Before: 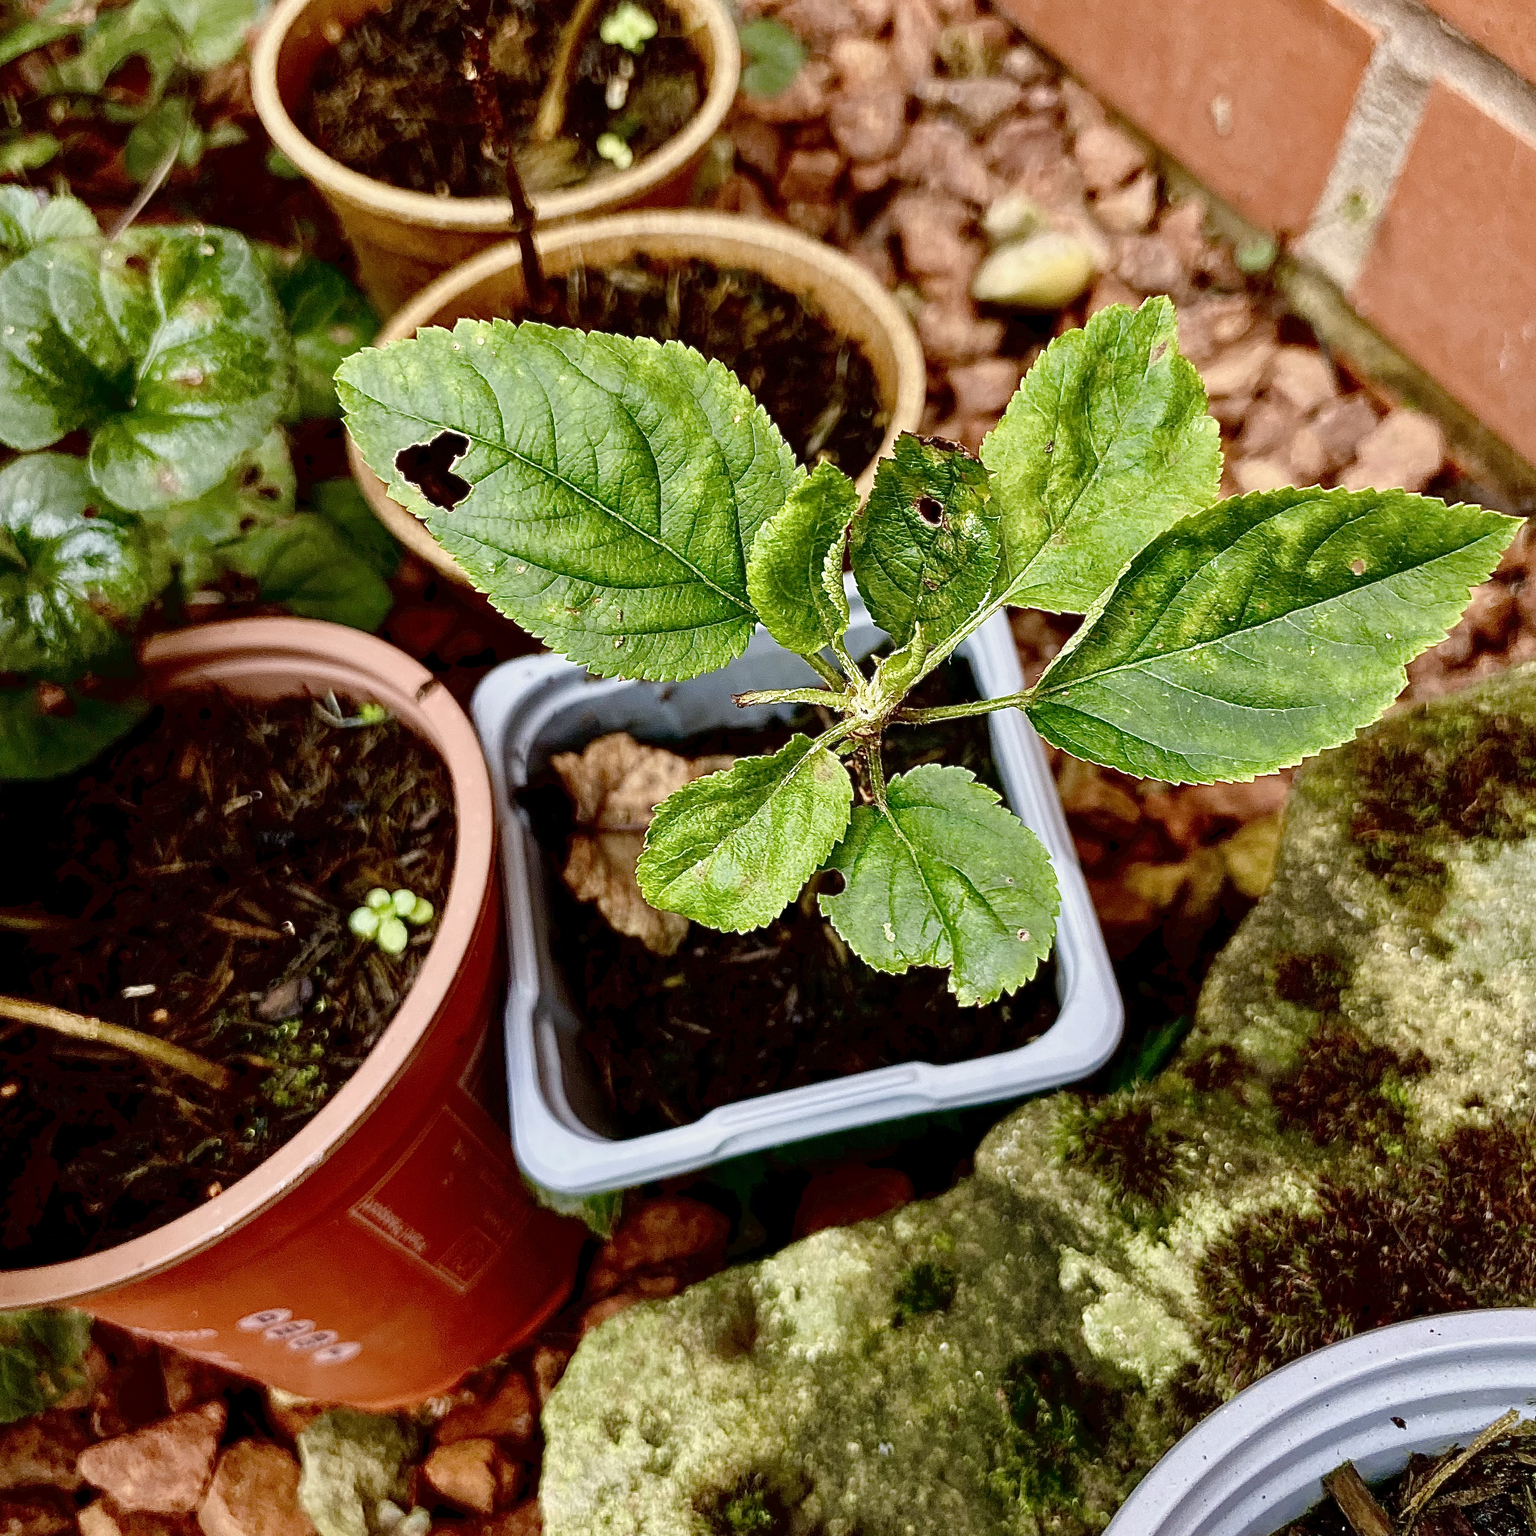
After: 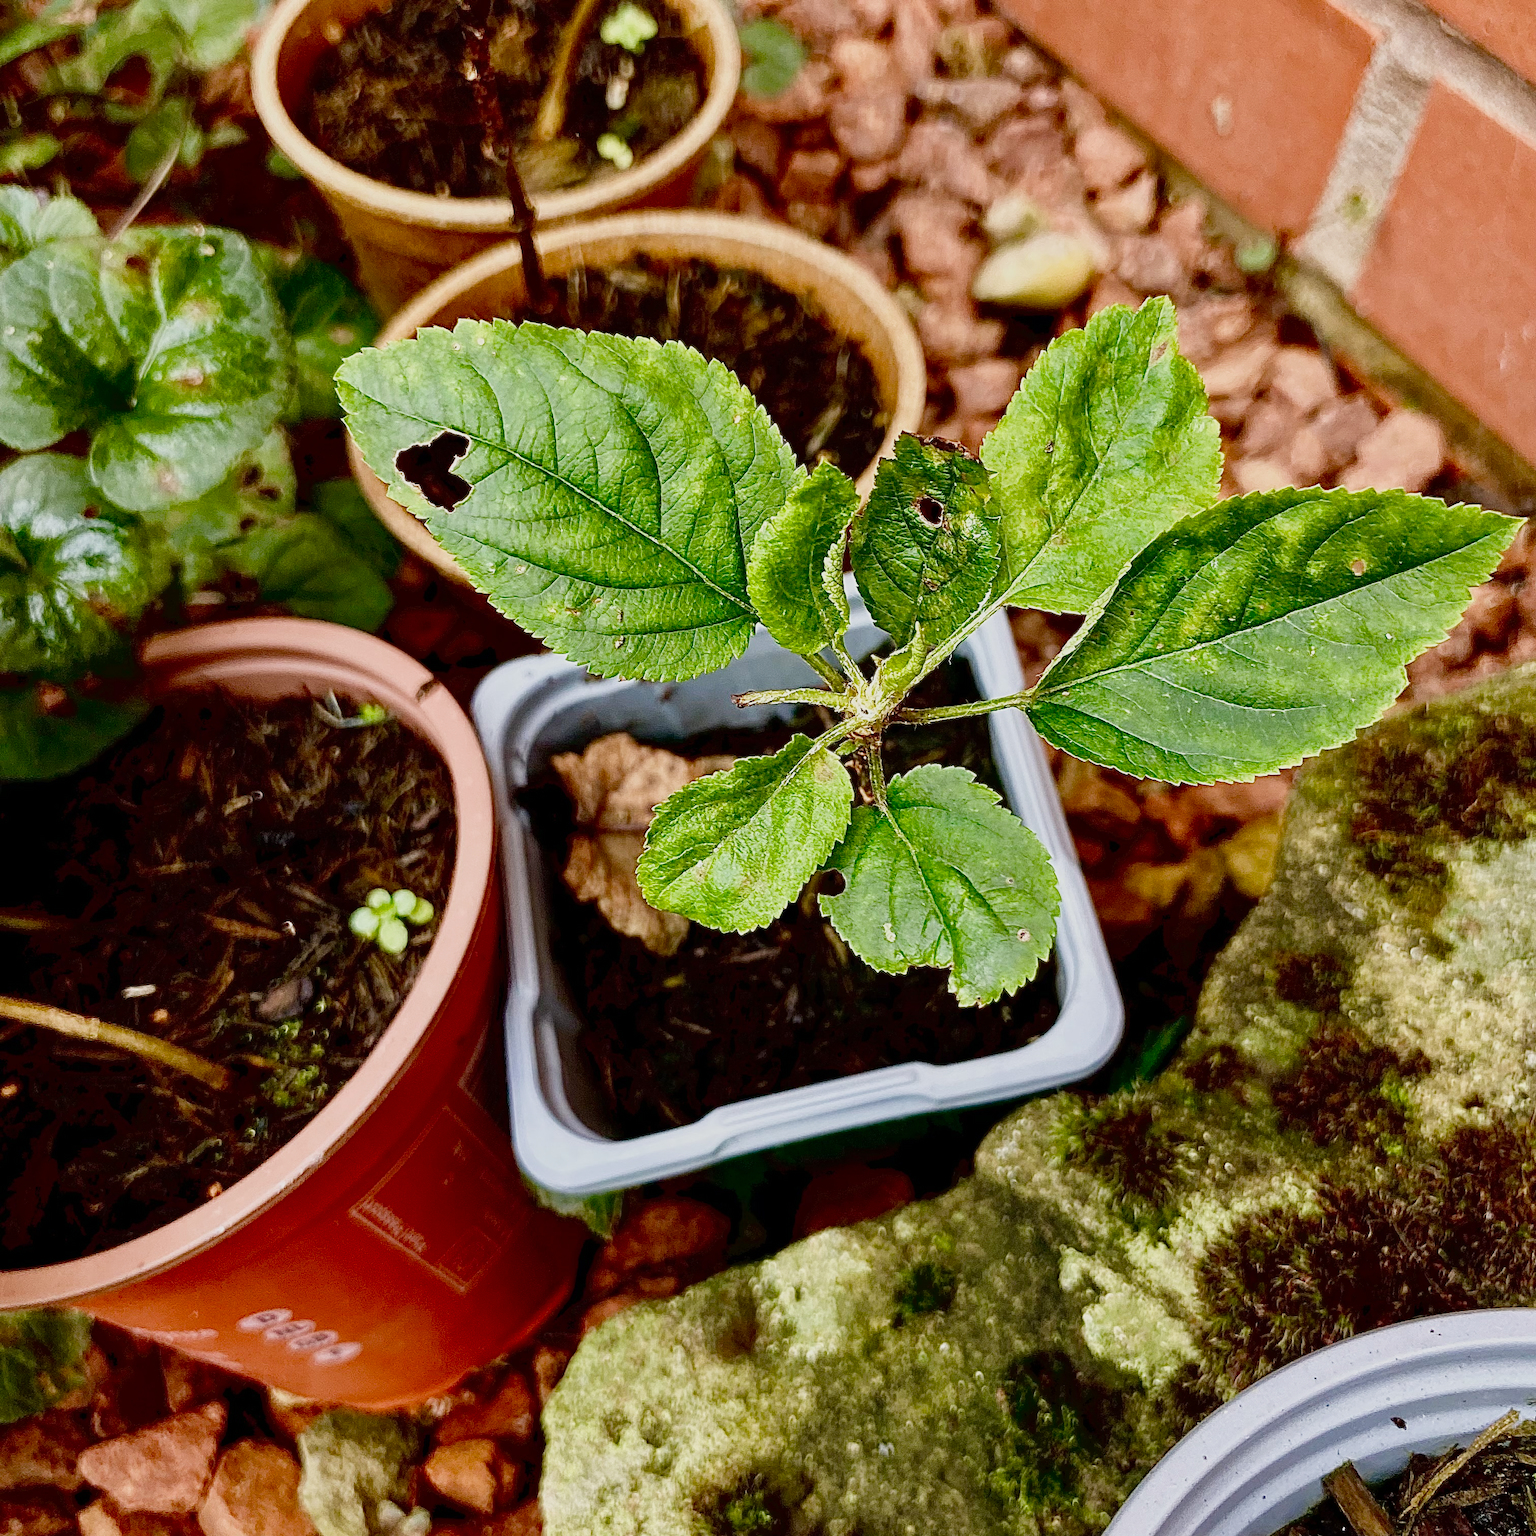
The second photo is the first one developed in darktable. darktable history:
sigmoid: contrast 1.22, skew 0.65
bloom: size 9%, threshold 100%, strength 7%
